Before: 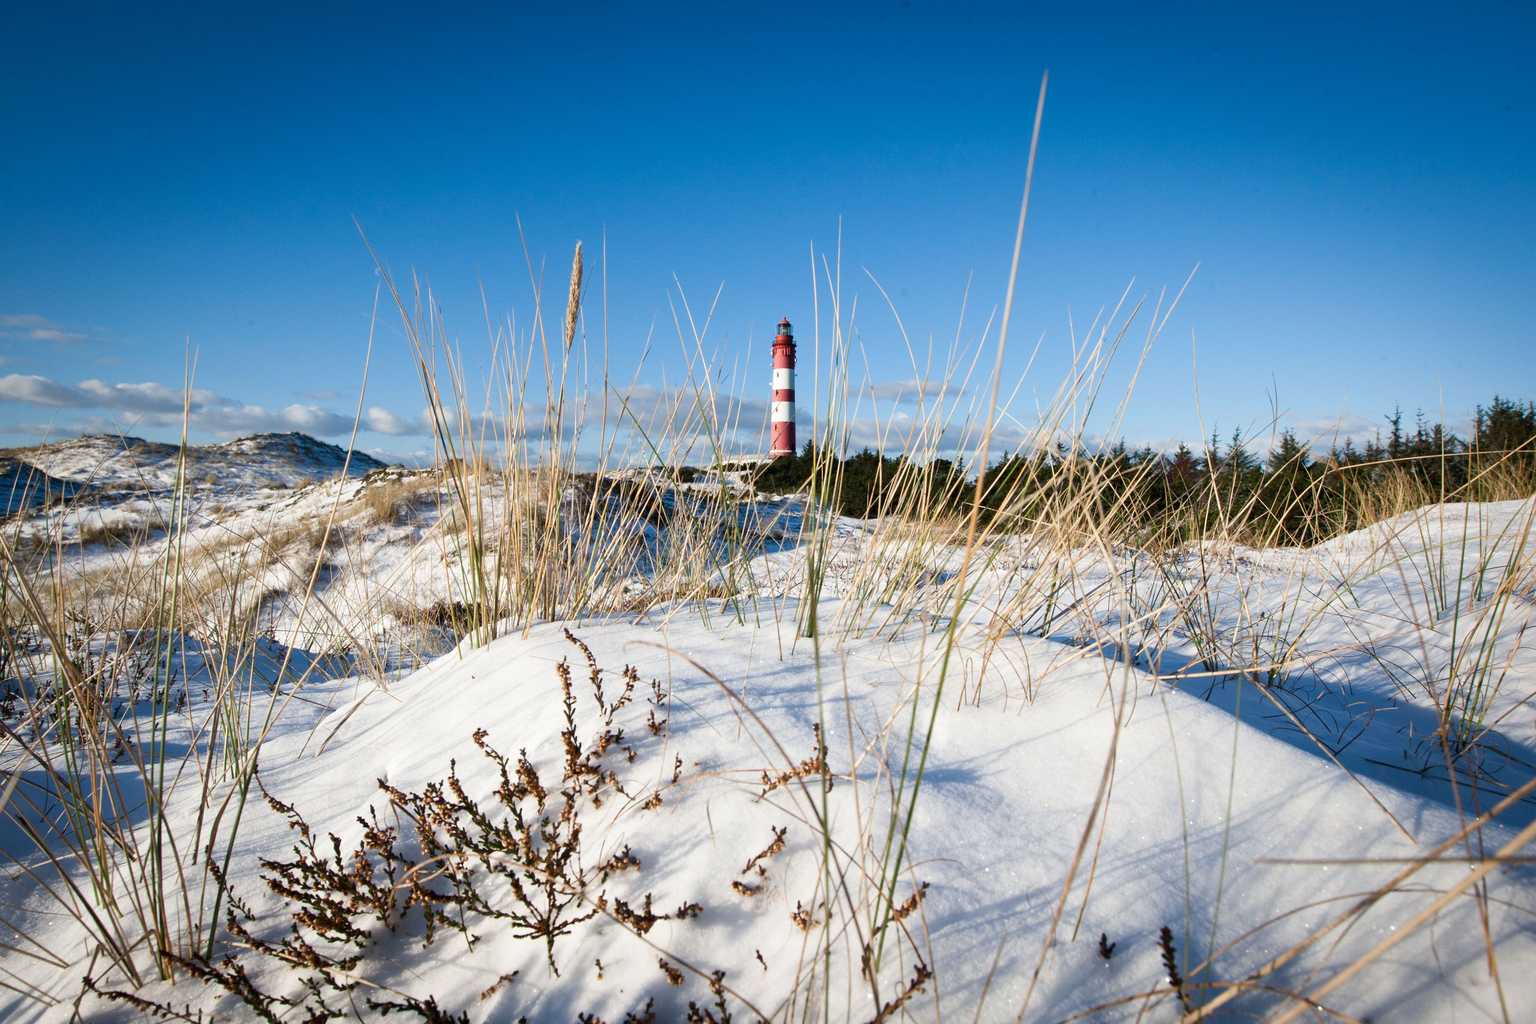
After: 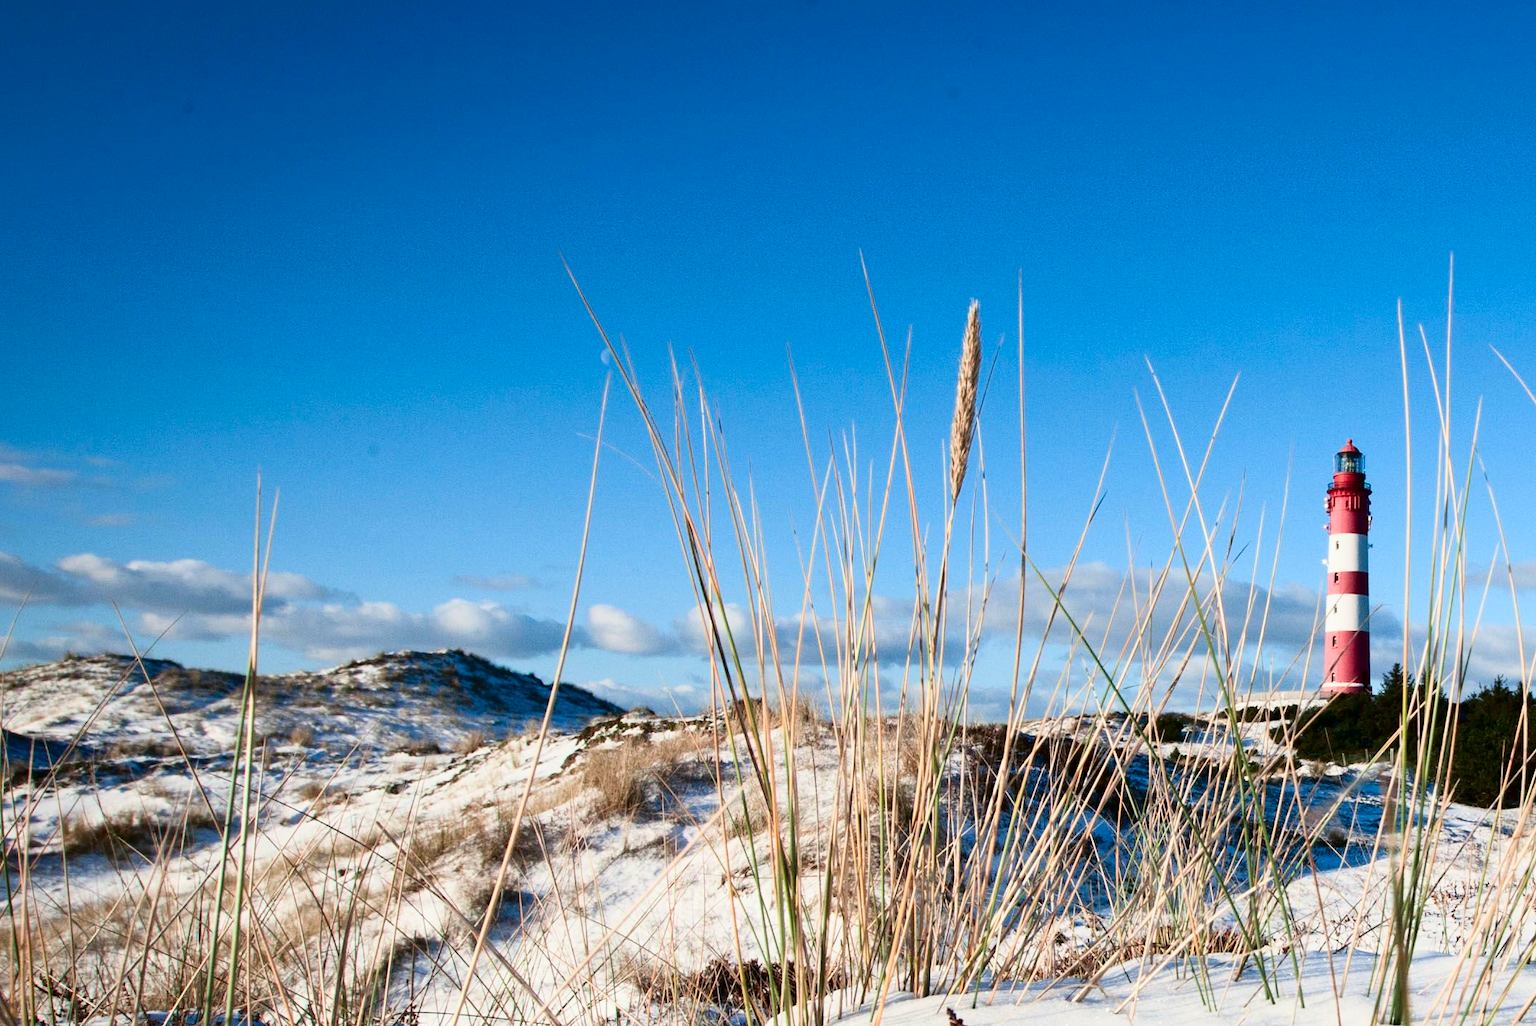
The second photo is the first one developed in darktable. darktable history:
crop and rotate: left 3.047%, top 7.509%, right 42.236%, bottom 37.598%
tone curve: curves: ch0 [(0, 0) (0.059, 0.027) (0.178, 0.105) (0.292, 0.233) (0.485, 0.472) (0.837, 0.887) (1, 0.983)]; ch1 [(0, 0) (0.23, 0.166) (0.34, 0.298) (0.371, 0.334) (0.435, 0.413) (0.477, 0.469) (0.499, 0.498) (0.534, 0.551) (0.56, 0.585) (0.754, 0.801) (1, 1)]; ch2 [(0, 0) (0.431, 0.414) (0.498, 0.503) (0.524, 0.531) (0.568, 0.567) (0.6, 0.597) (0.65, 0.651) (0.752, 0.764) (1, 1)], color space Lab, independent channels, preserve colors none
